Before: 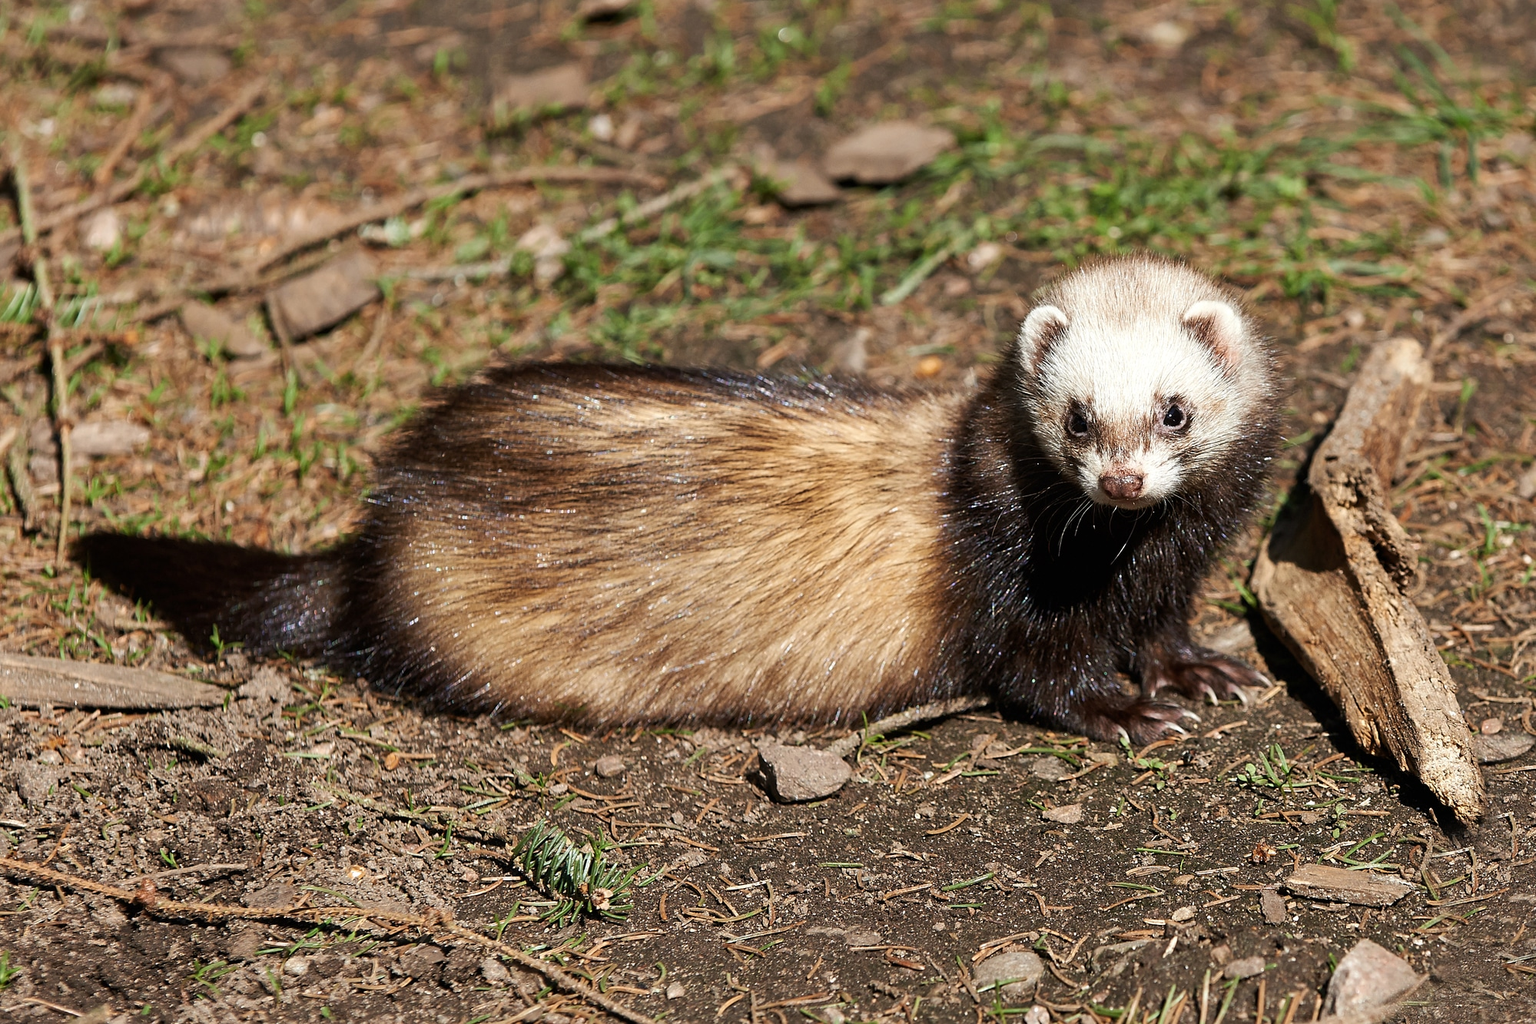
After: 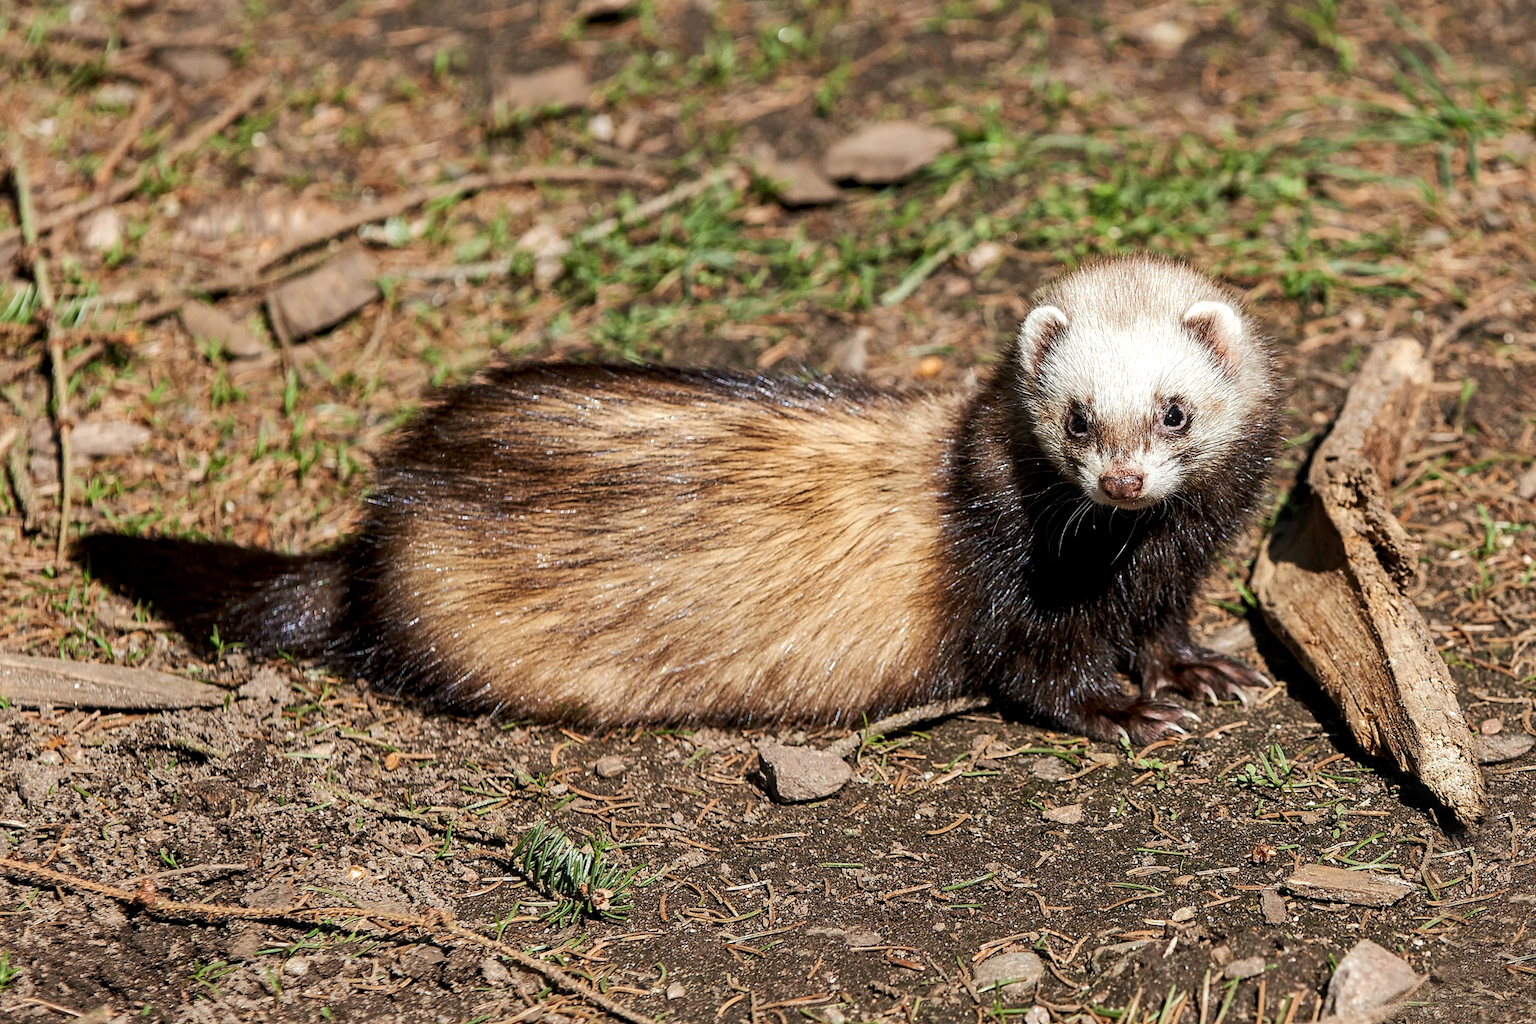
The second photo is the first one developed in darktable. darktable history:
local contrast: detail 130%
base curve: curves: ch0 [(0, 0) (0.235, 0.266) (0.503, 0.496) (0.786, 0.72) (1, 1)], preserve colors average RGB
